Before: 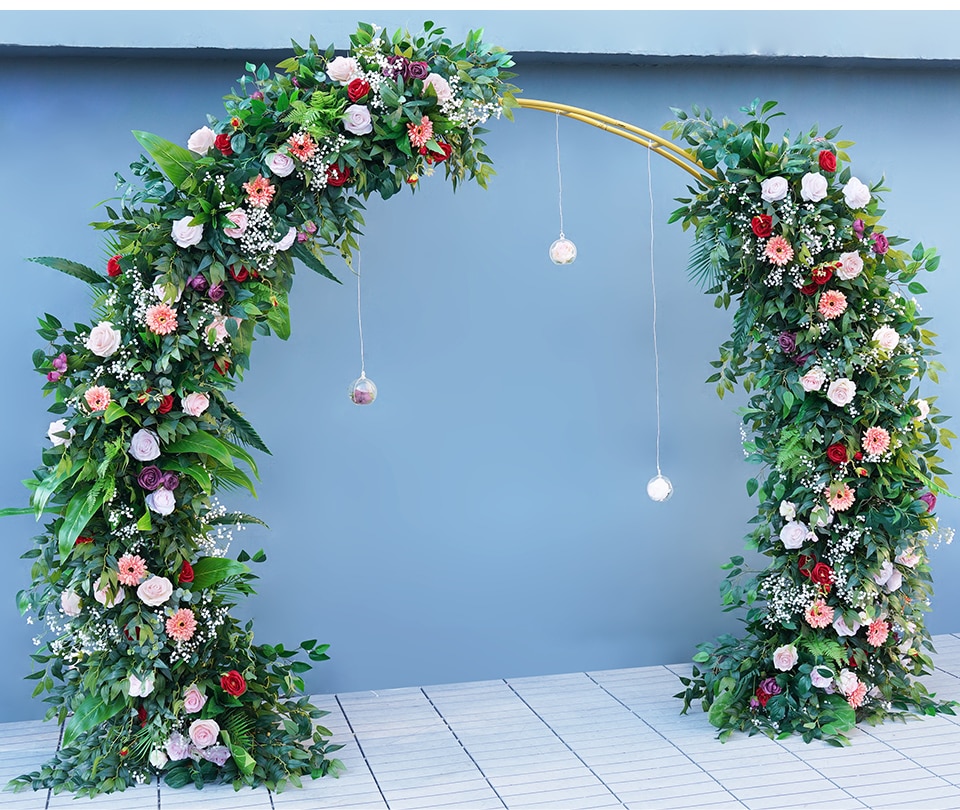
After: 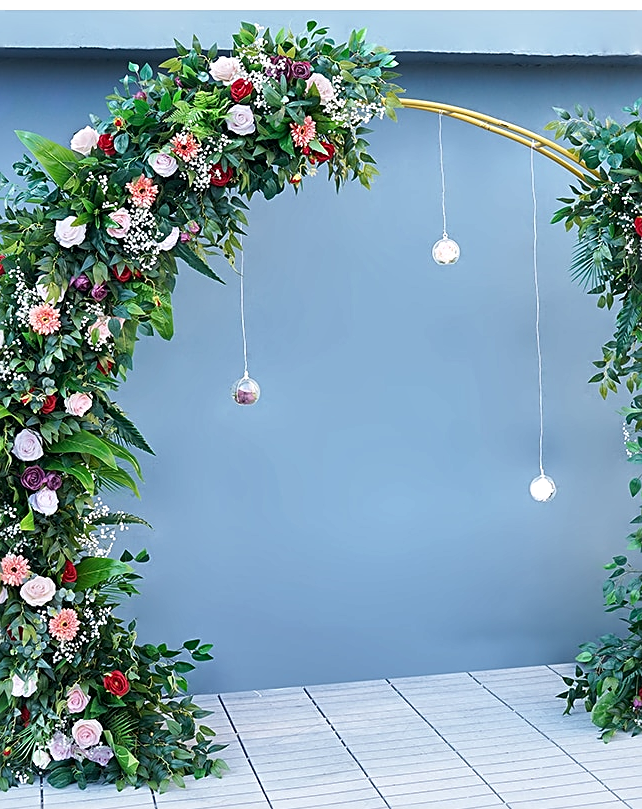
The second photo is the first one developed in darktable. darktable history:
crop and rotate: left 12.254%, right 20.792%
local contrast: mode bilateral grid, contrast 19, coarseness 50, detail 147%, midtone range 0.2
sharpen: on, module defaults
